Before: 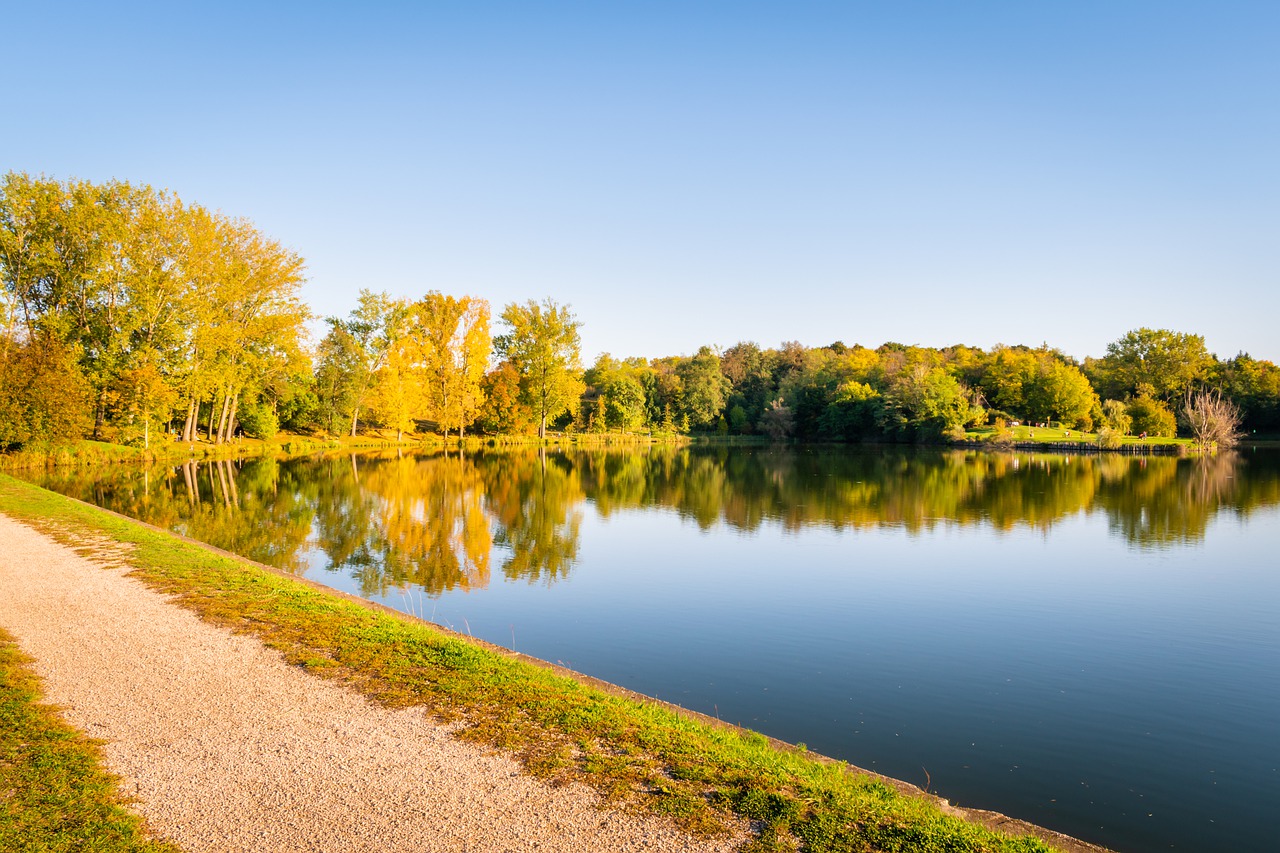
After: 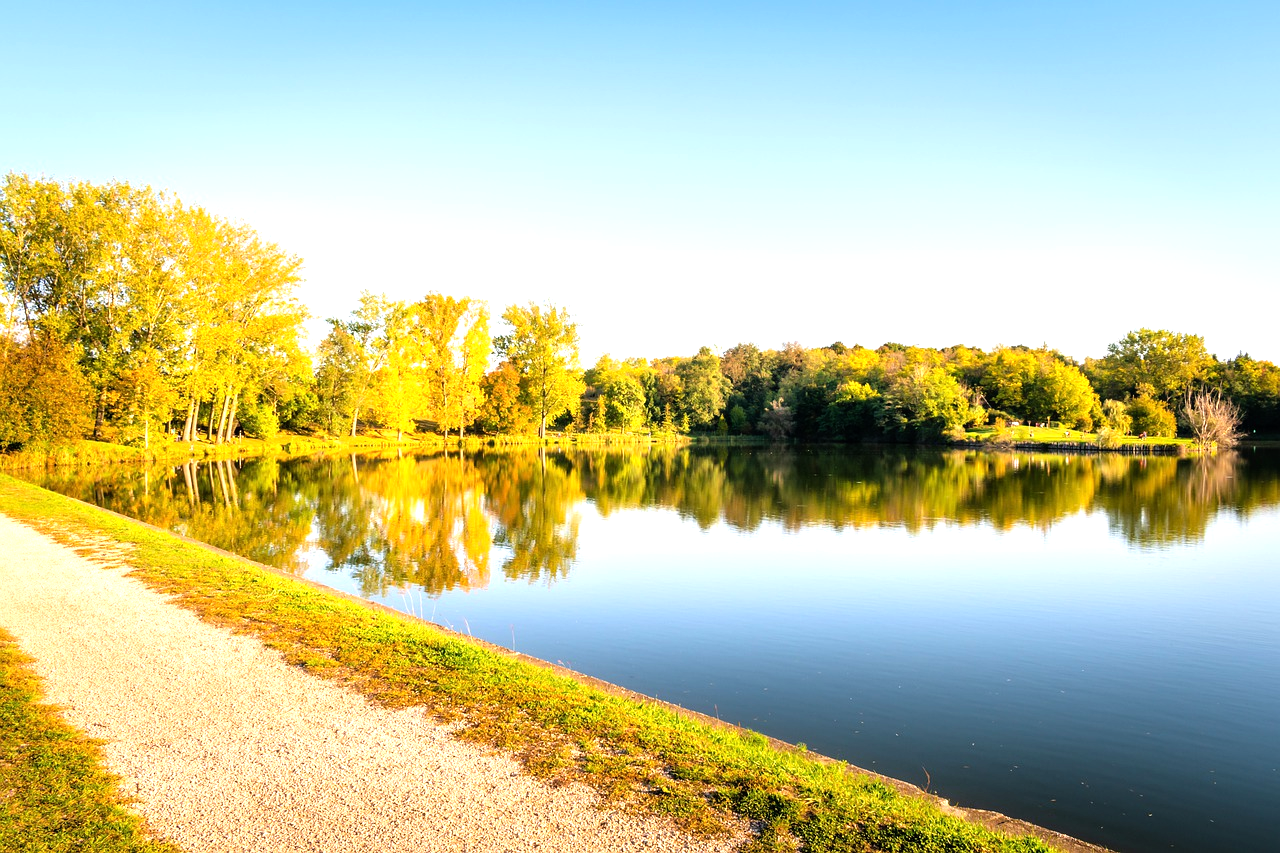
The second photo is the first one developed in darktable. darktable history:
tone equalizer: -8 EV -0.786 EV, -7 EV -0.738 EV, -6 EV -0.63 EV, -5 EV -0.408 EV, -3 EV 0.39 EV, -2 EV 0.6 EV, -1 EV 0.689 EV, +0 EV 0.738 EV, smoothing 1
